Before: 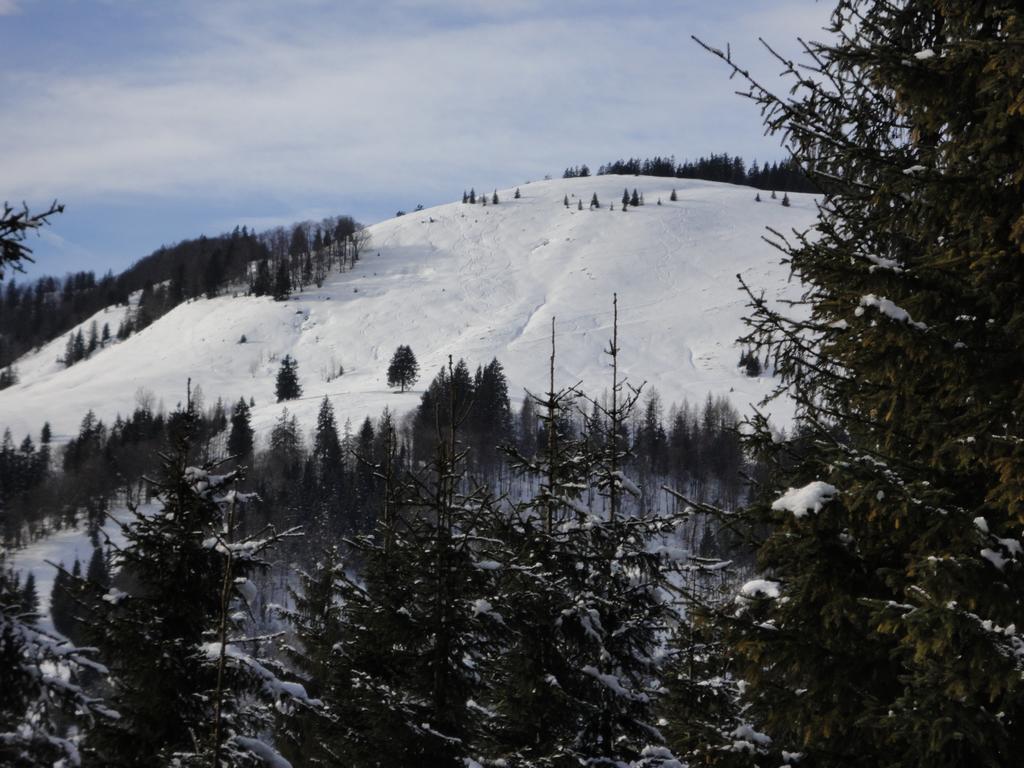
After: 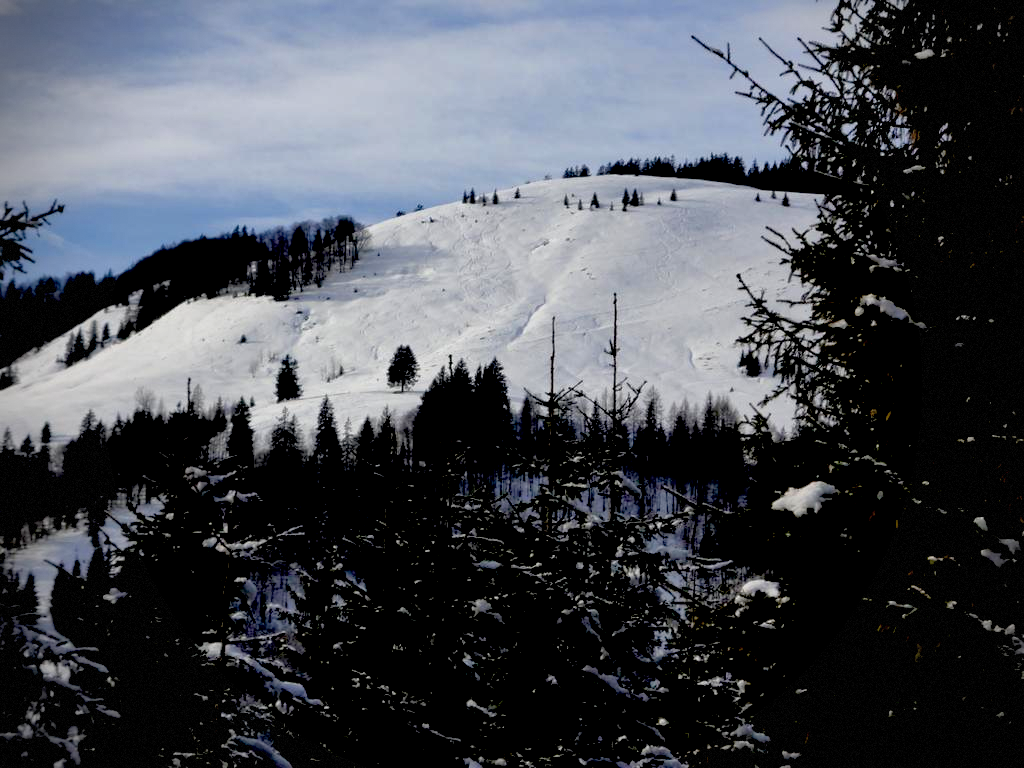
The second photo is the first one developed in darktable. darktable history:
color balance rgb: perceptual saturation grading › global saturation 19.867%
local contrast: mode bilateral grid, contrast 19, coarseness 49, detail 130%, midtone range 0.2
exposure: black level correction 0.048, exposure 0.013 EV, compensate highlight preservation false
vignetting: dithering 8-bit output
